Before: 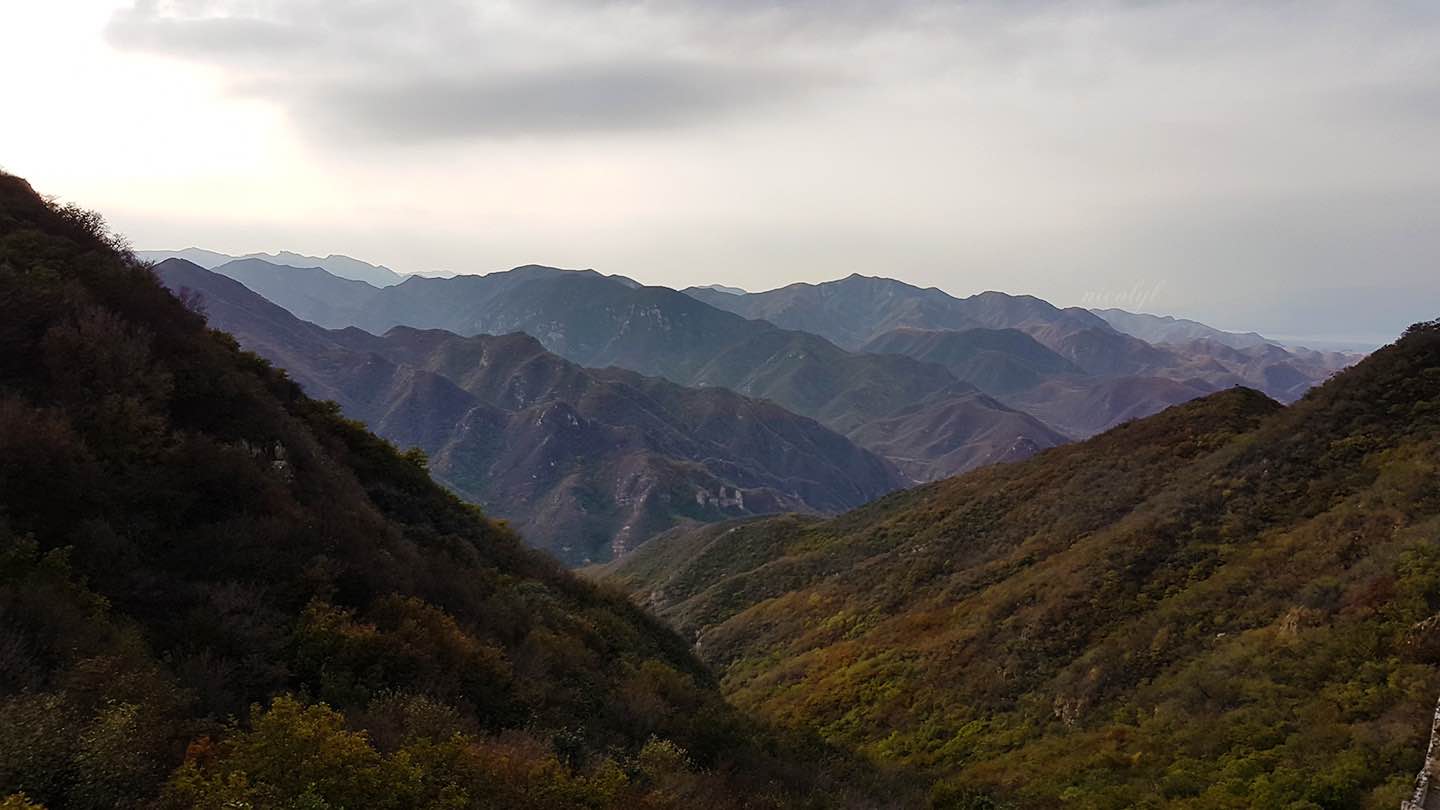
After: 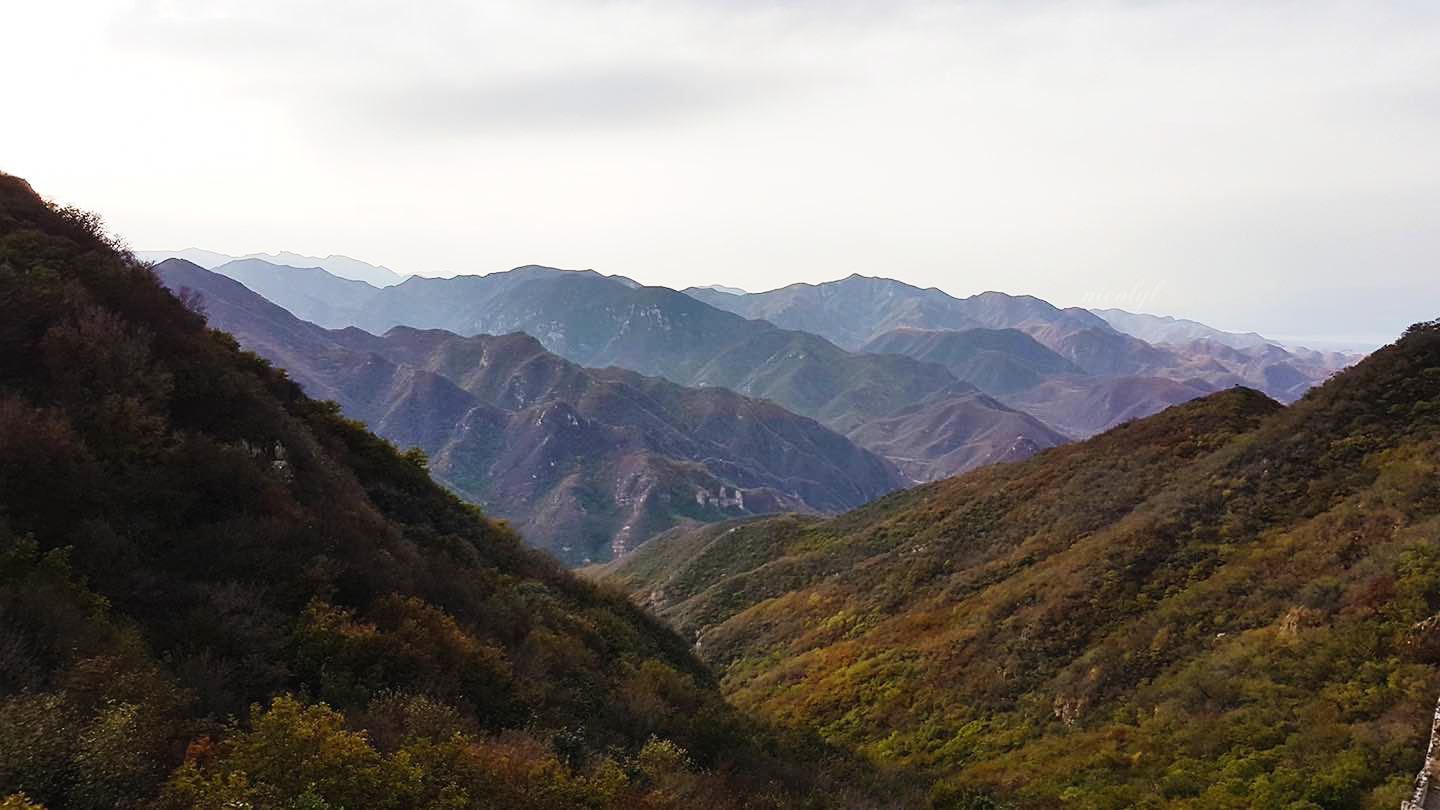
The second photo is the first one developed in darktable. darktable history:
tone curve: curves: ch0 [(0, 0.017) (0.259, 0.344) (0.593, 0.778) (0.786, 0.931) (1, 0.999)]; ch1 [(0, 0) (0.405, 0.387) (0.442, 0.47) (0.492, 0.5) (0.511, 0.503) (0.548, 0.596) (0.7, 0.795) (1, 1)]; ch2 [(0, 0) (0.411, 0.433) (0.5, 0.504) (0.535, 0.581) (1, 1)], preserve colors none
